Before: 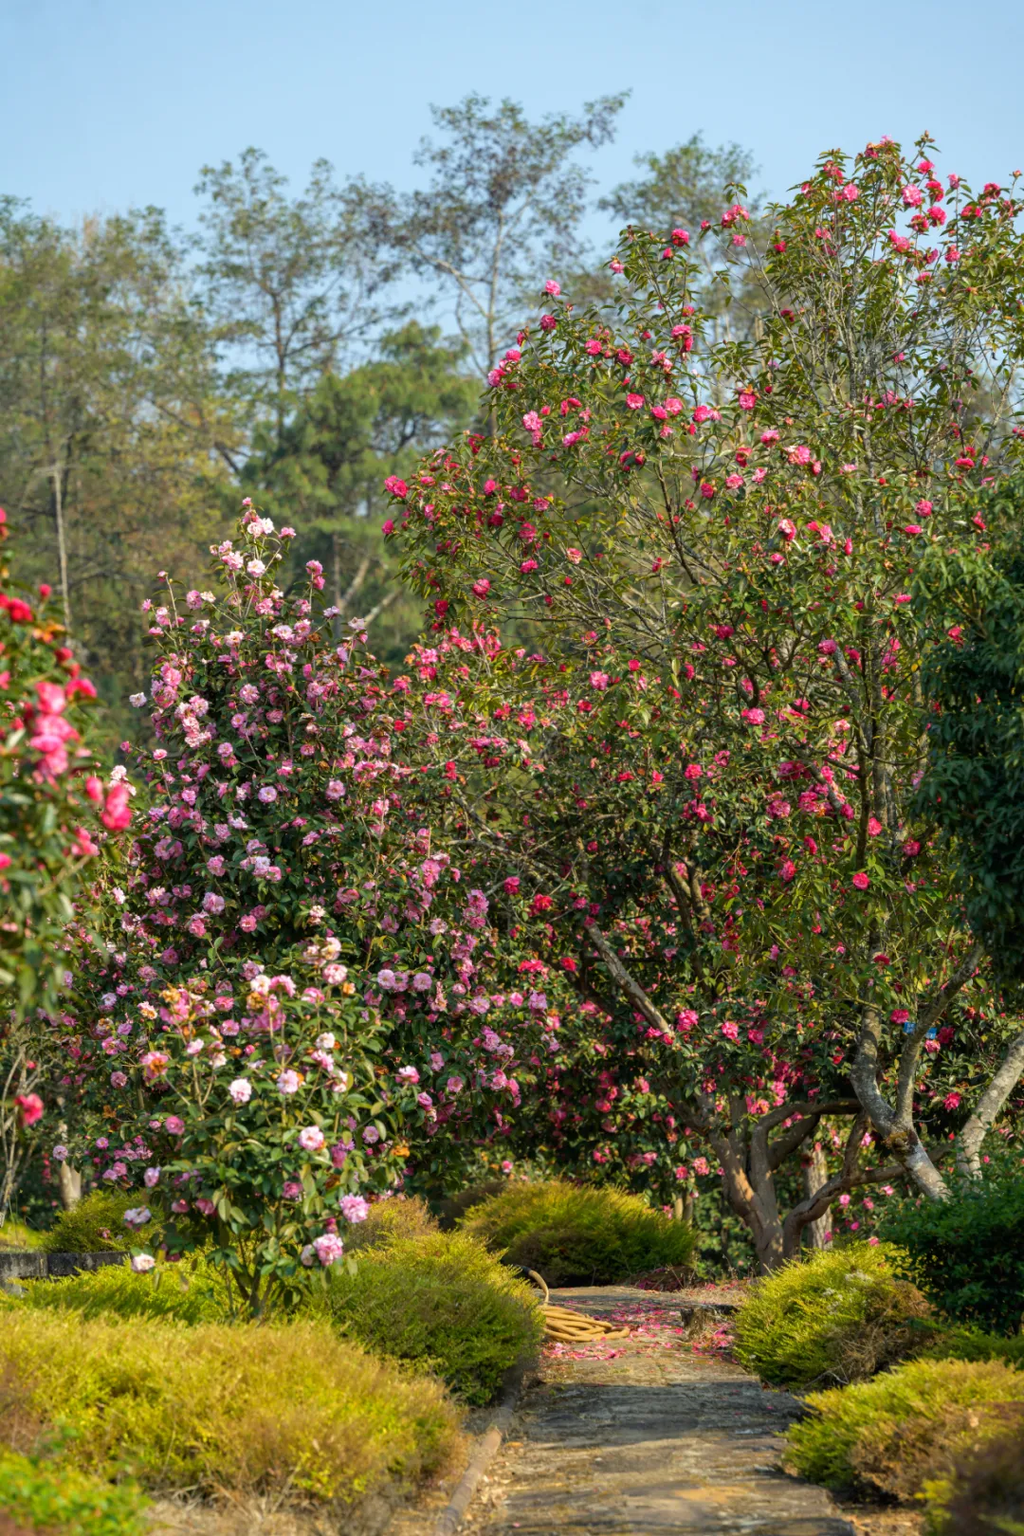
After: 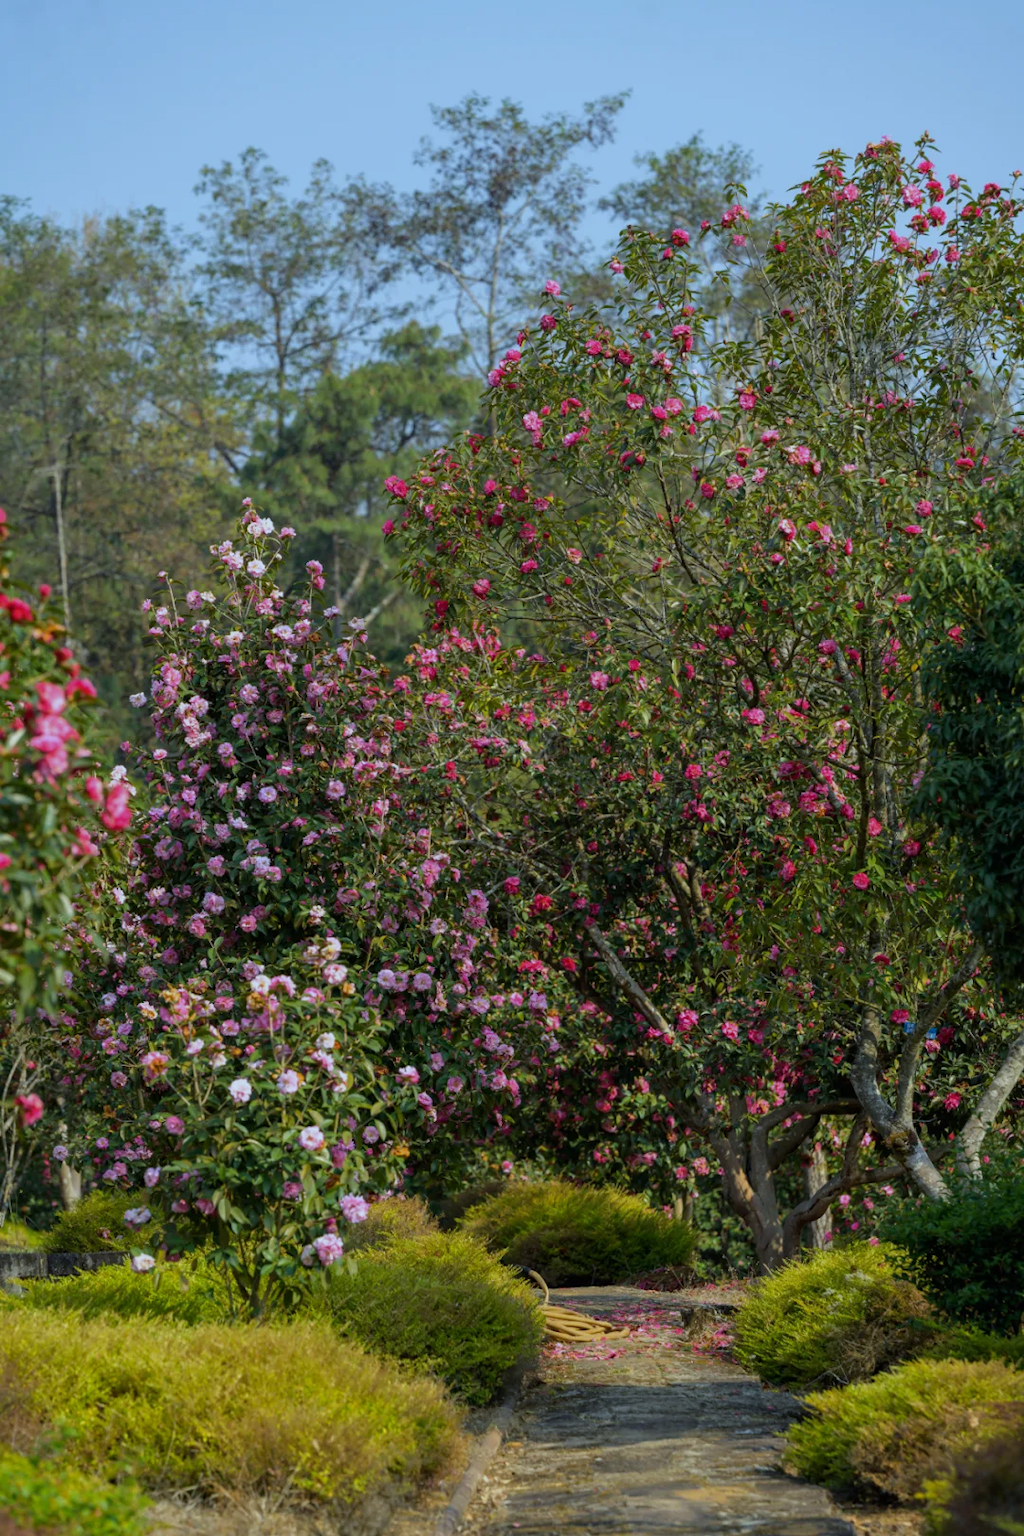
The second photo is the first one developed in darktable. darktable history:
exposure: exposure -0.492 EV, compensate highlight preservation false
white balance: red 0.924, blue 1.095
